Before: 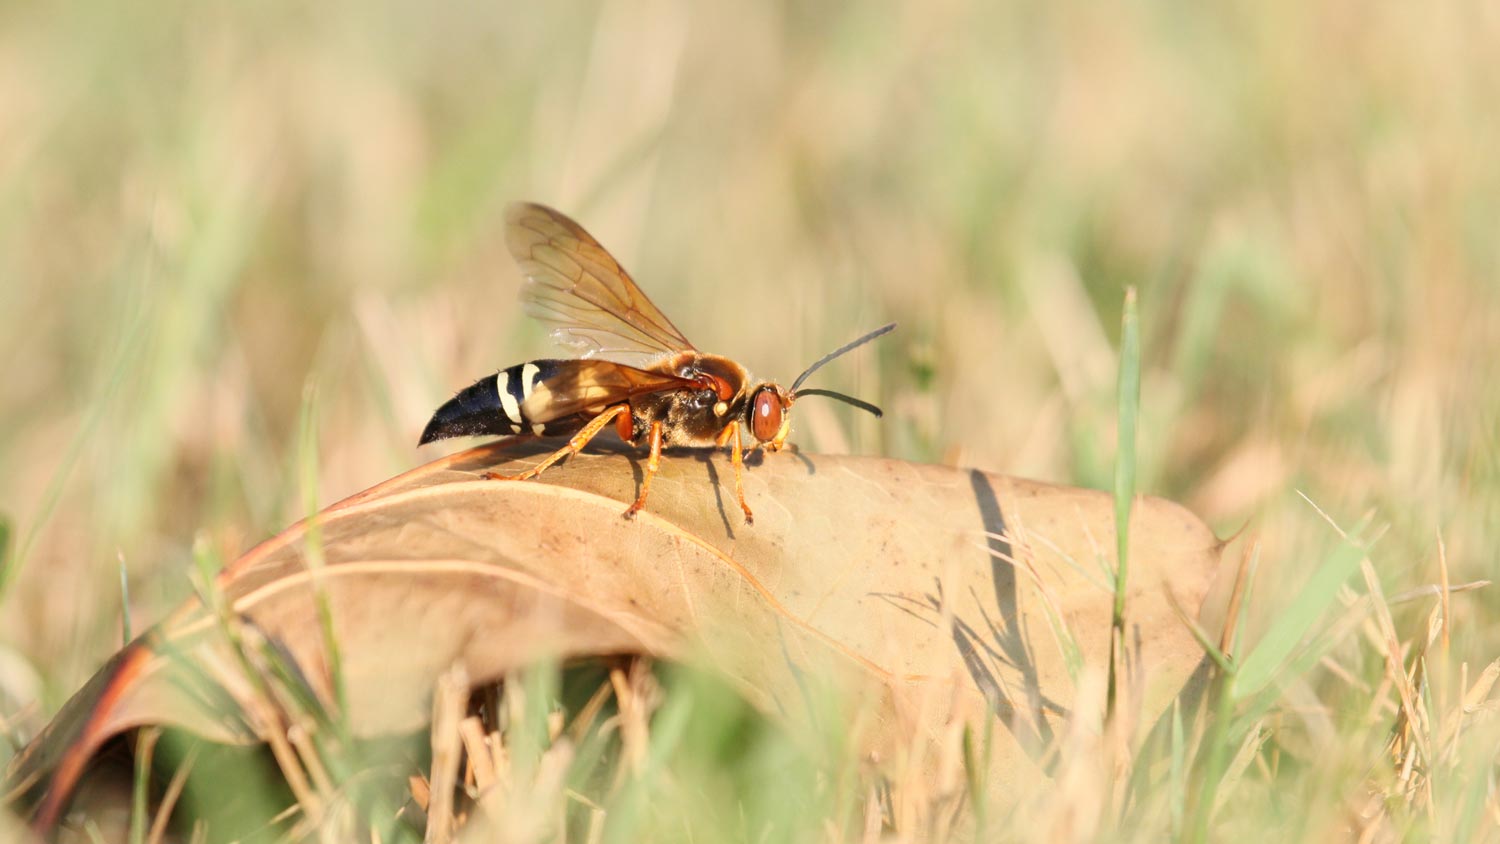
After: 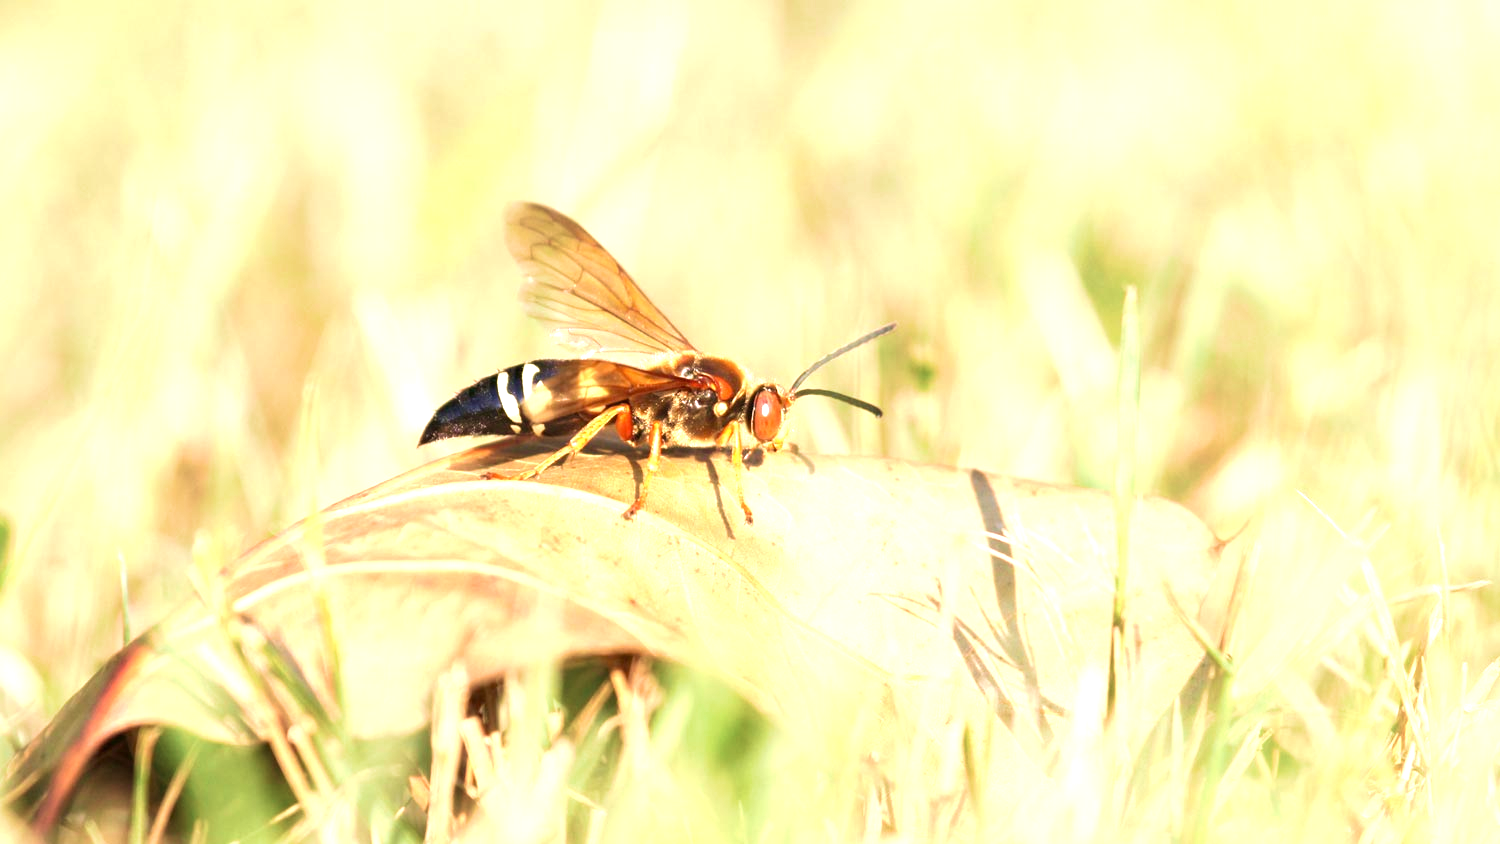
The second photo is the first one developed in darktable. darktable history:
velvia: strength 45%
exposure: black level correction 0.001, exposure 0.955 EV, compensate exposure bias true, compensate highlight preservation false
